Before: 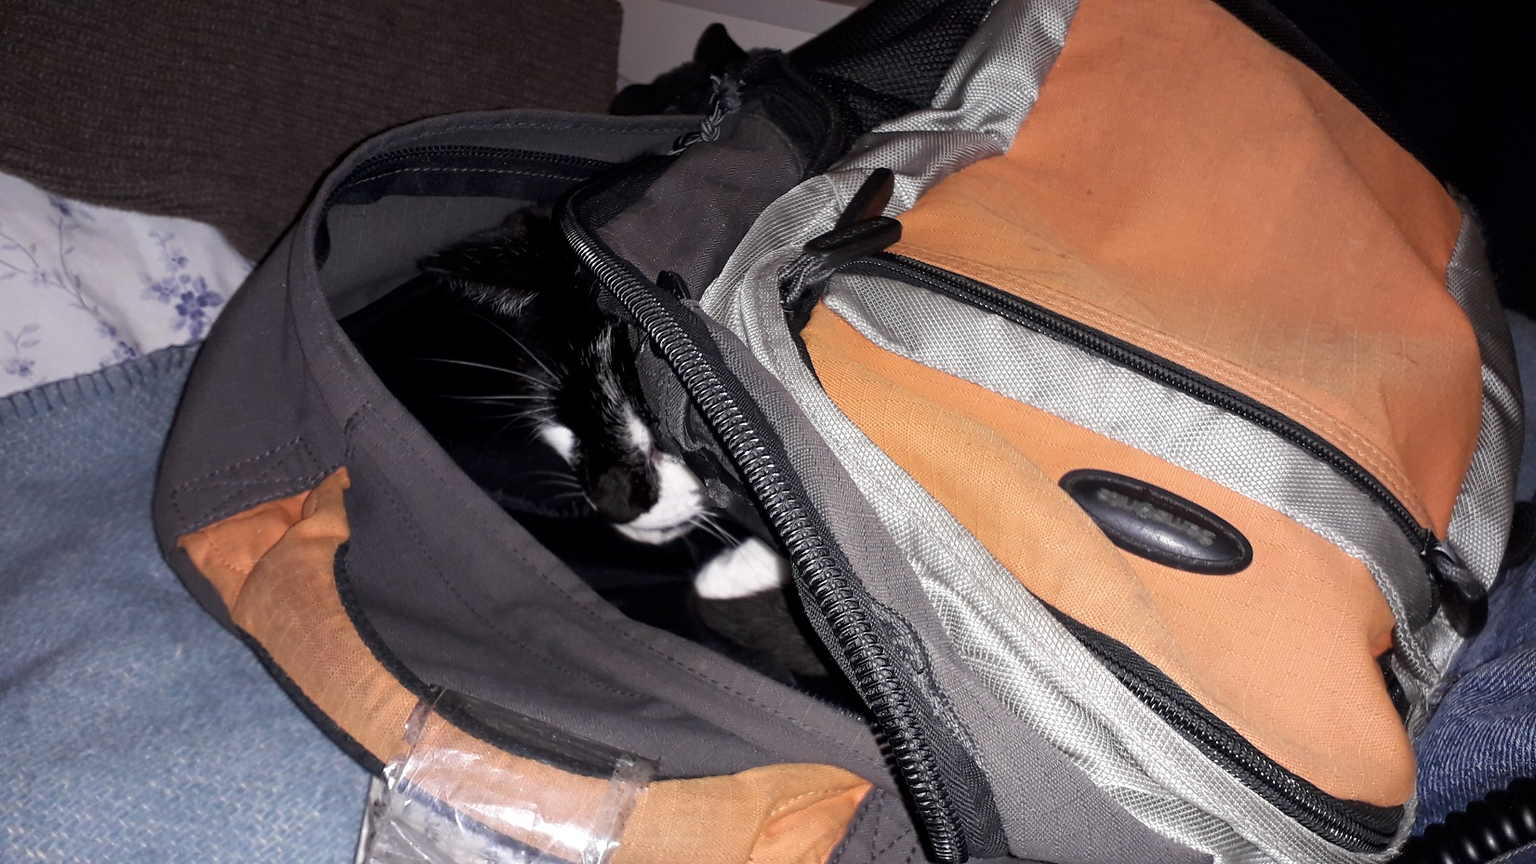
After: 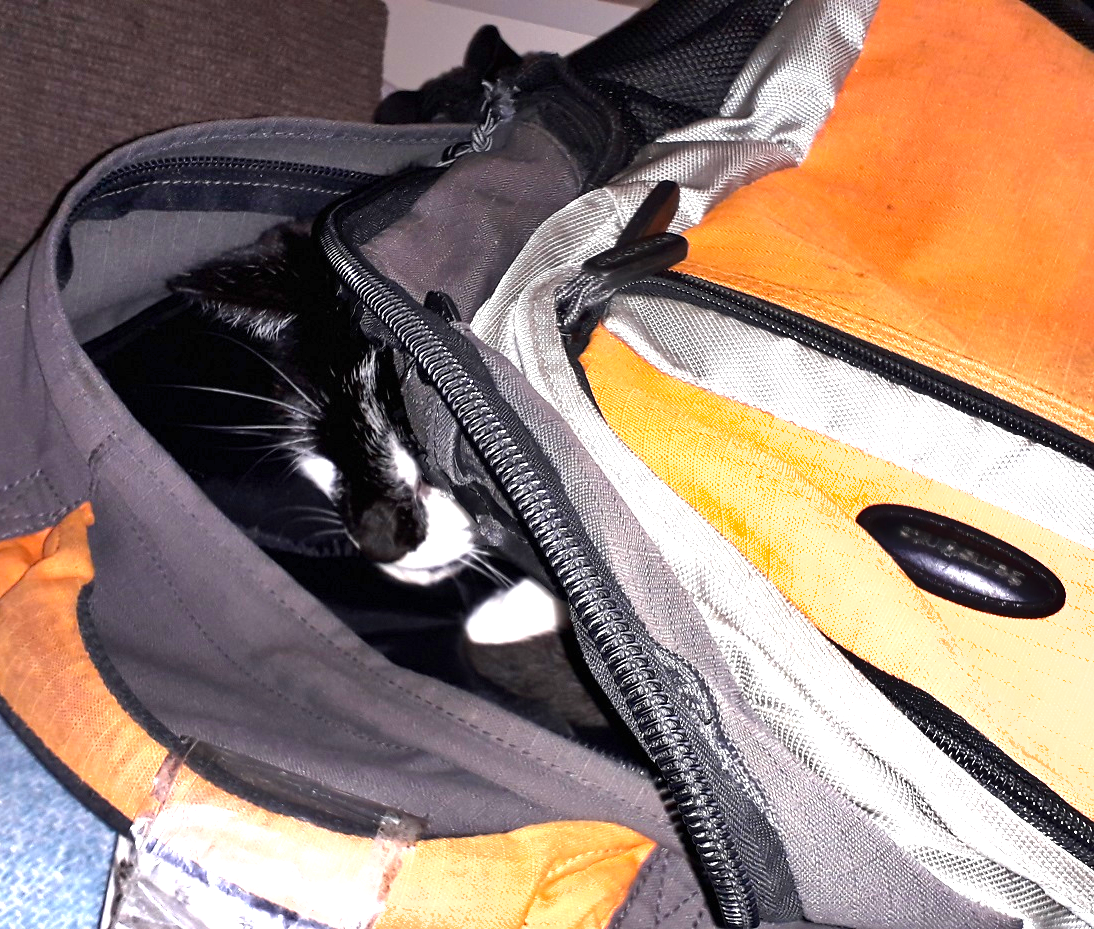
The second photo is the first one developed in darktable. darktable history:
crop: left 17.107%, right 16.662%
exposure: black level correction 0, exposure 0.592 EV, compensate highlight preservation false
color balance rgb: perceptual saturation grading › global saturation 30.923%, perceptual brilliance grading › global brilliance 18.091%
shadows and highlights: low approximation 0.01, soften with gaussian
